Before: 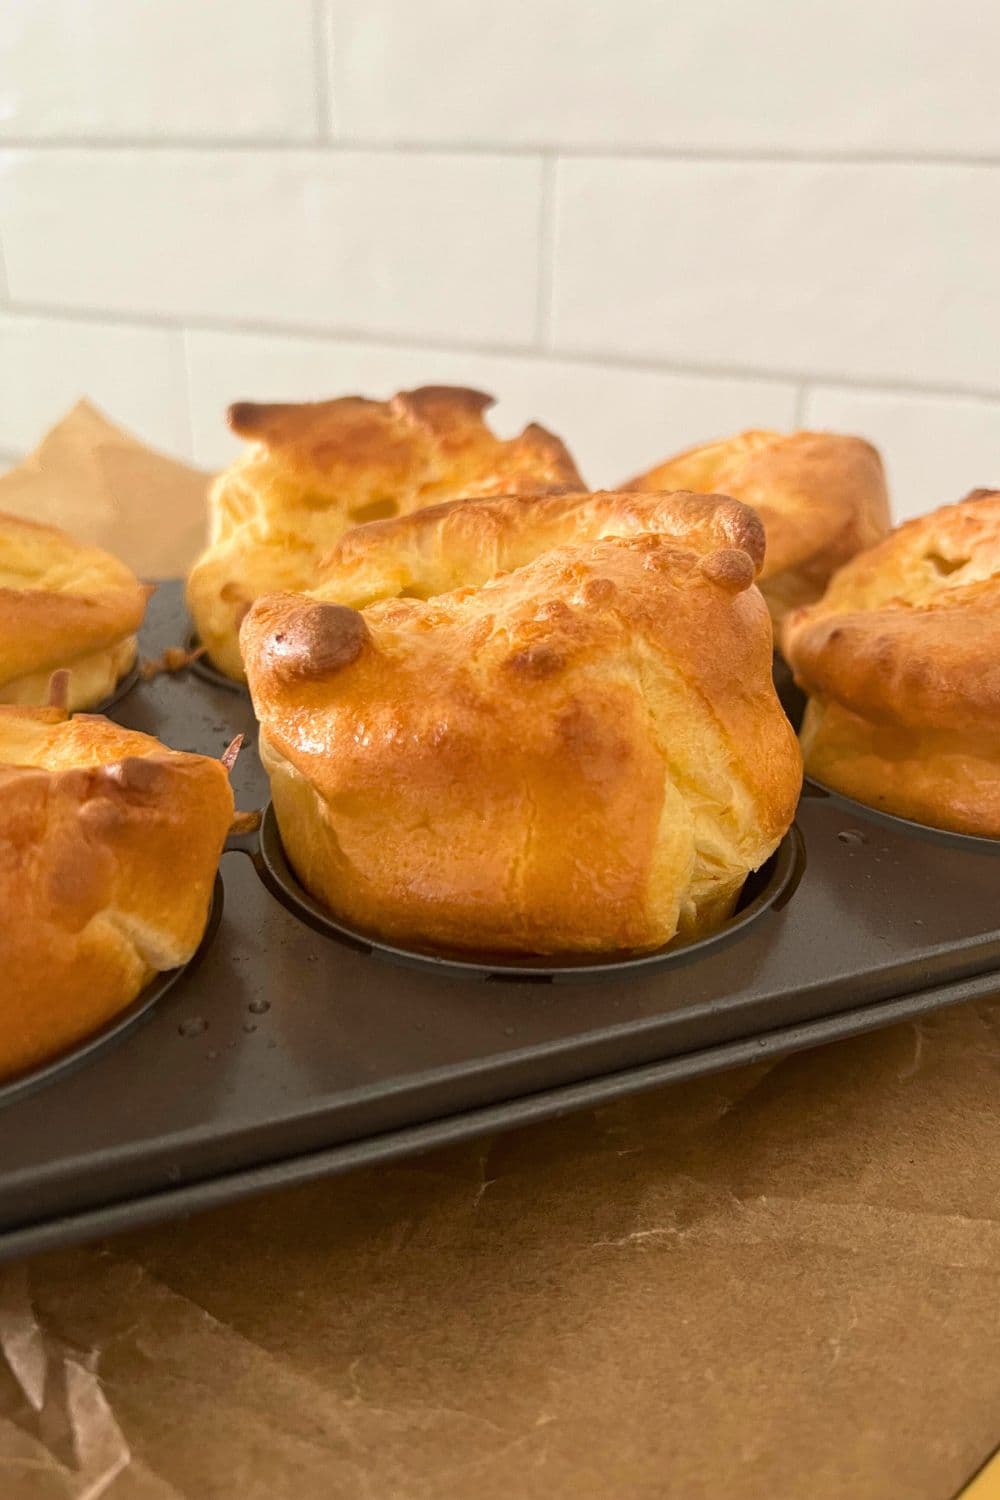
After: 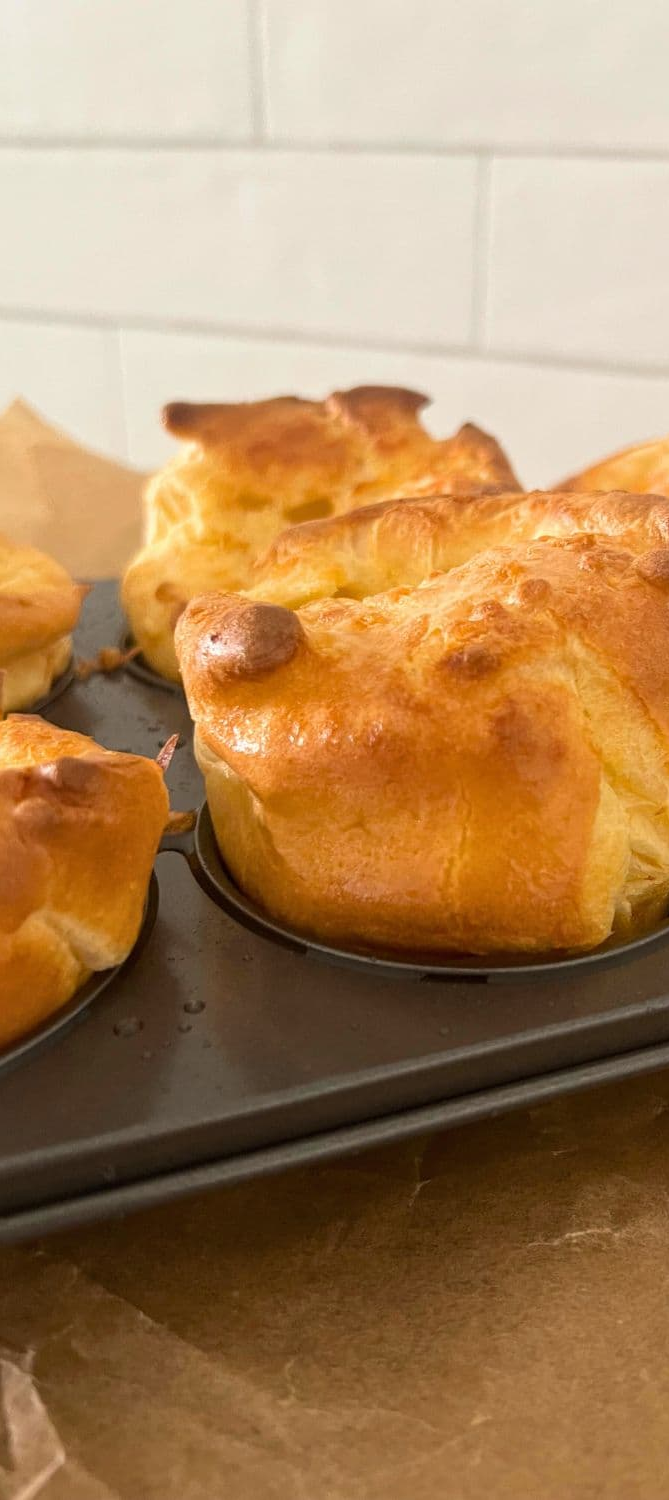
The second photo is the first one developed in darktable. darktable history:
crop and rotate: left 6.599%, right 26.47%
